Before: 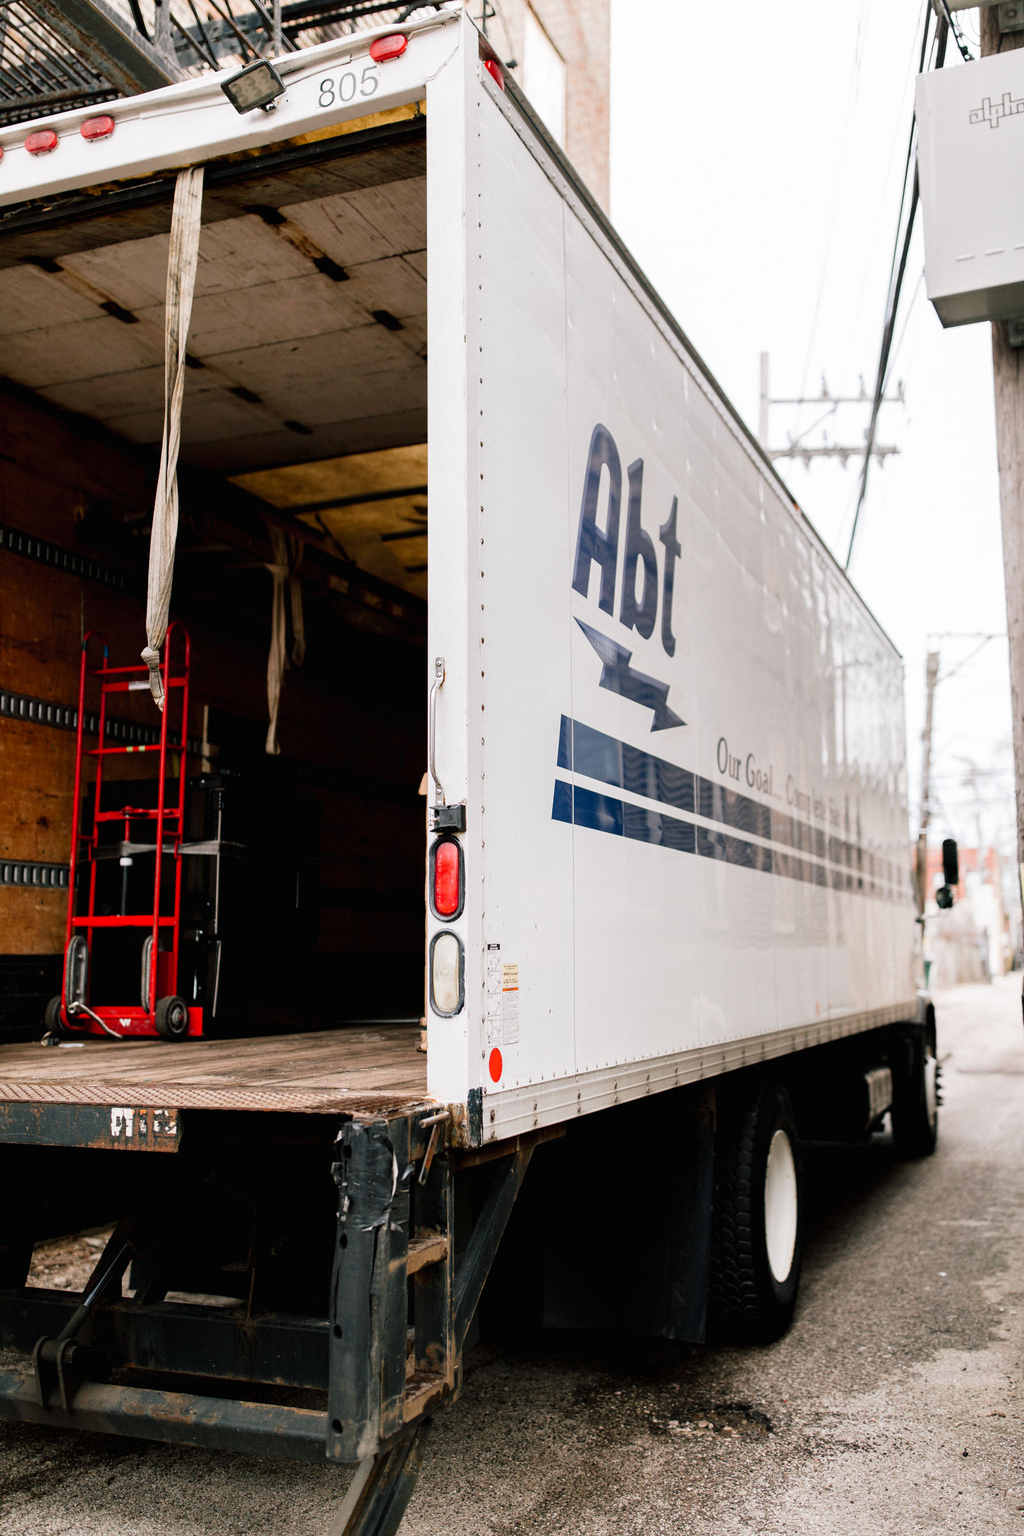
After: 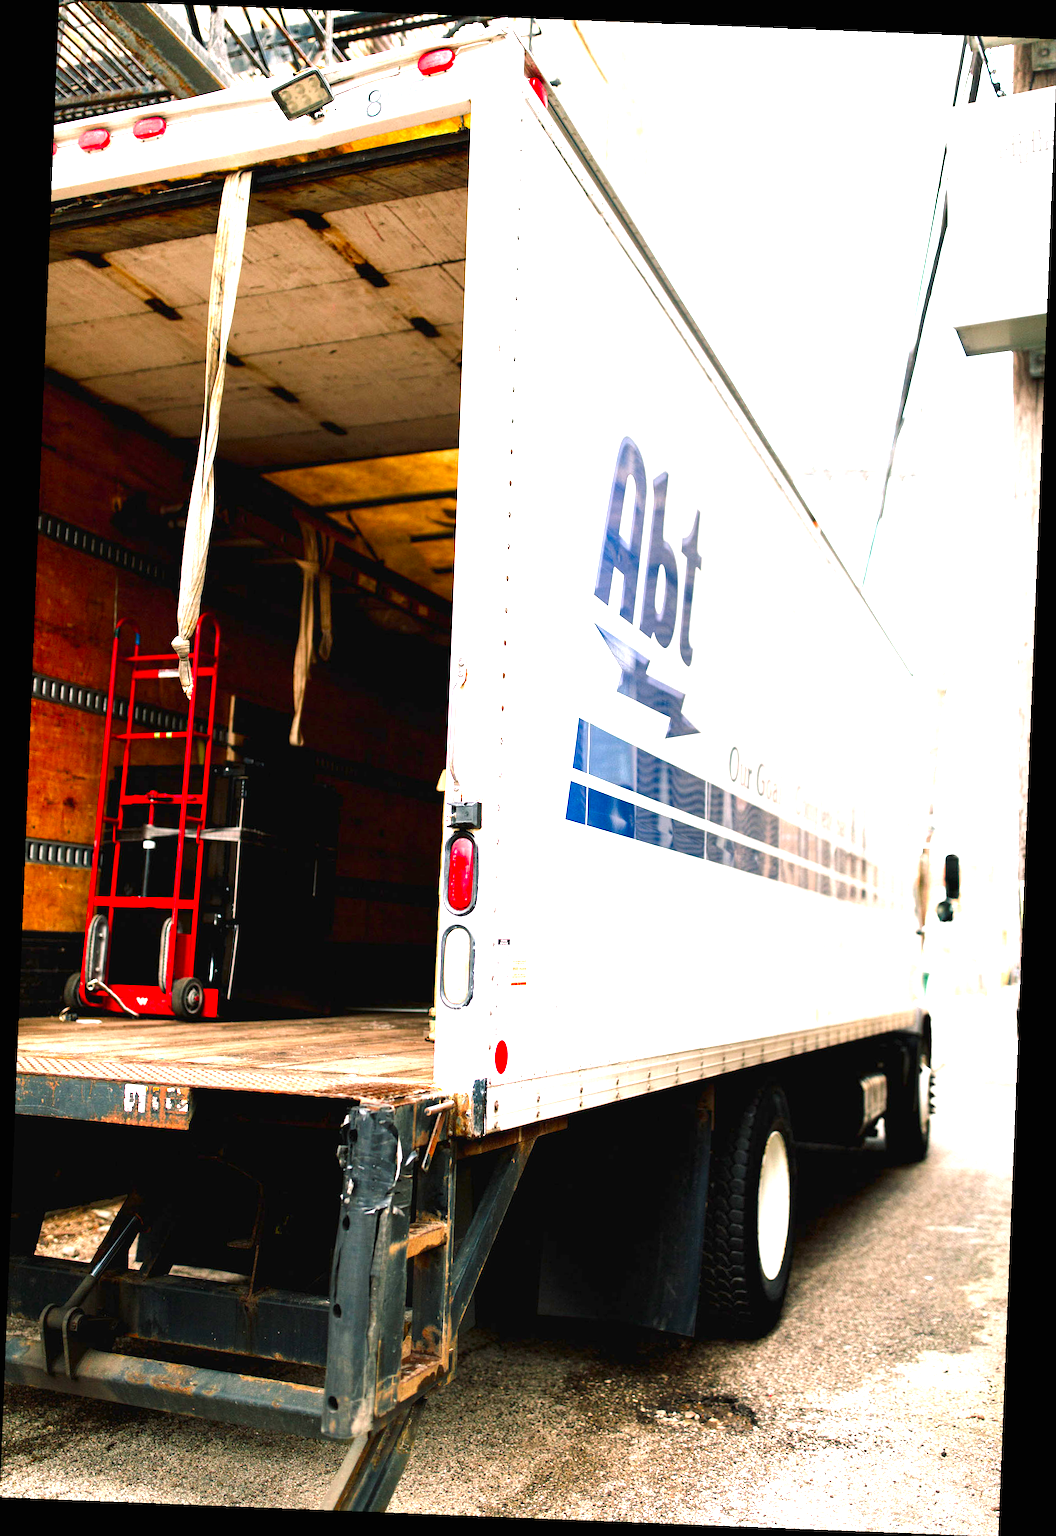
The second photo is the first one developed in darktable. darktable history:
contrast brightness saturation: saturation 0.5
rotate and perspective: rotation 2.27°, automatic cropping off
exposure: black level correction 0, exposure 1.45 EV, compensate exposure bias true, compensate highlight preservation false
